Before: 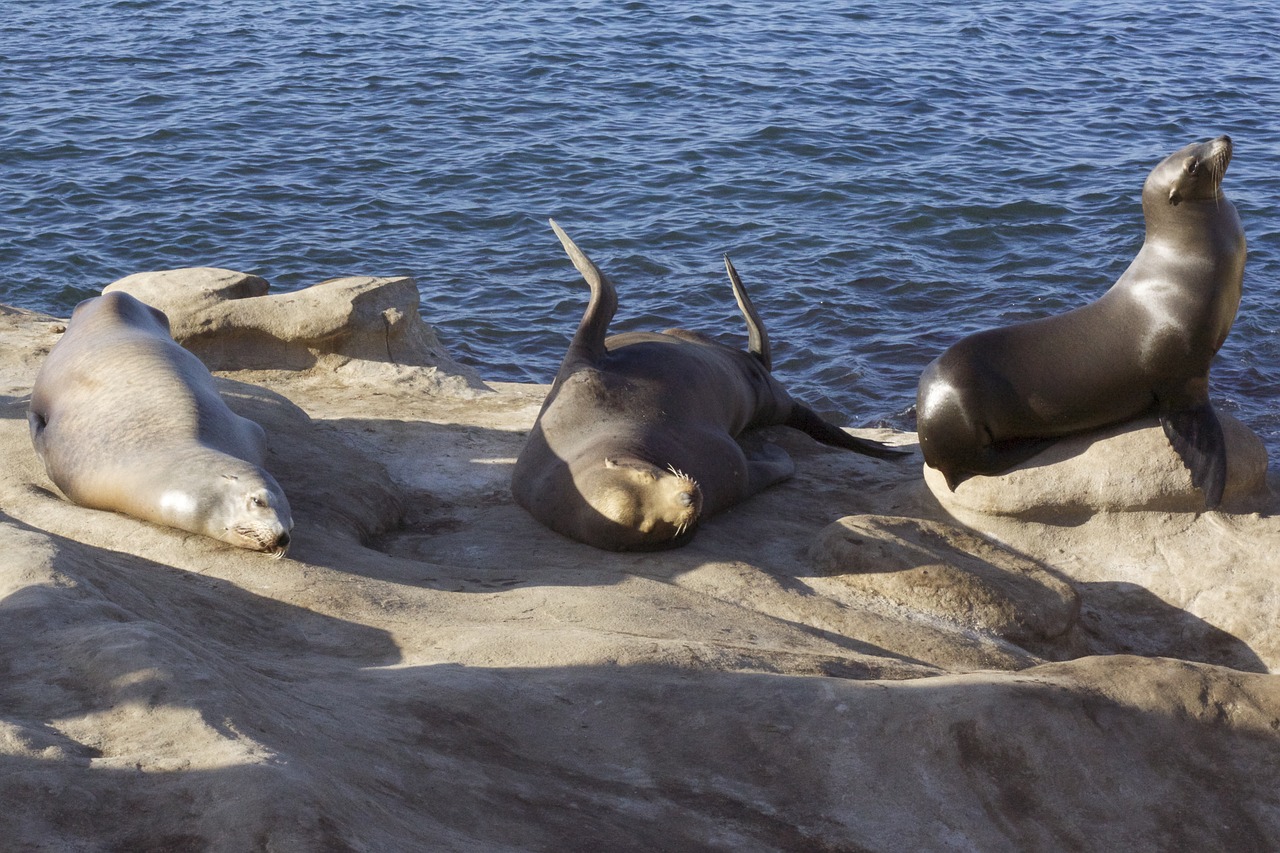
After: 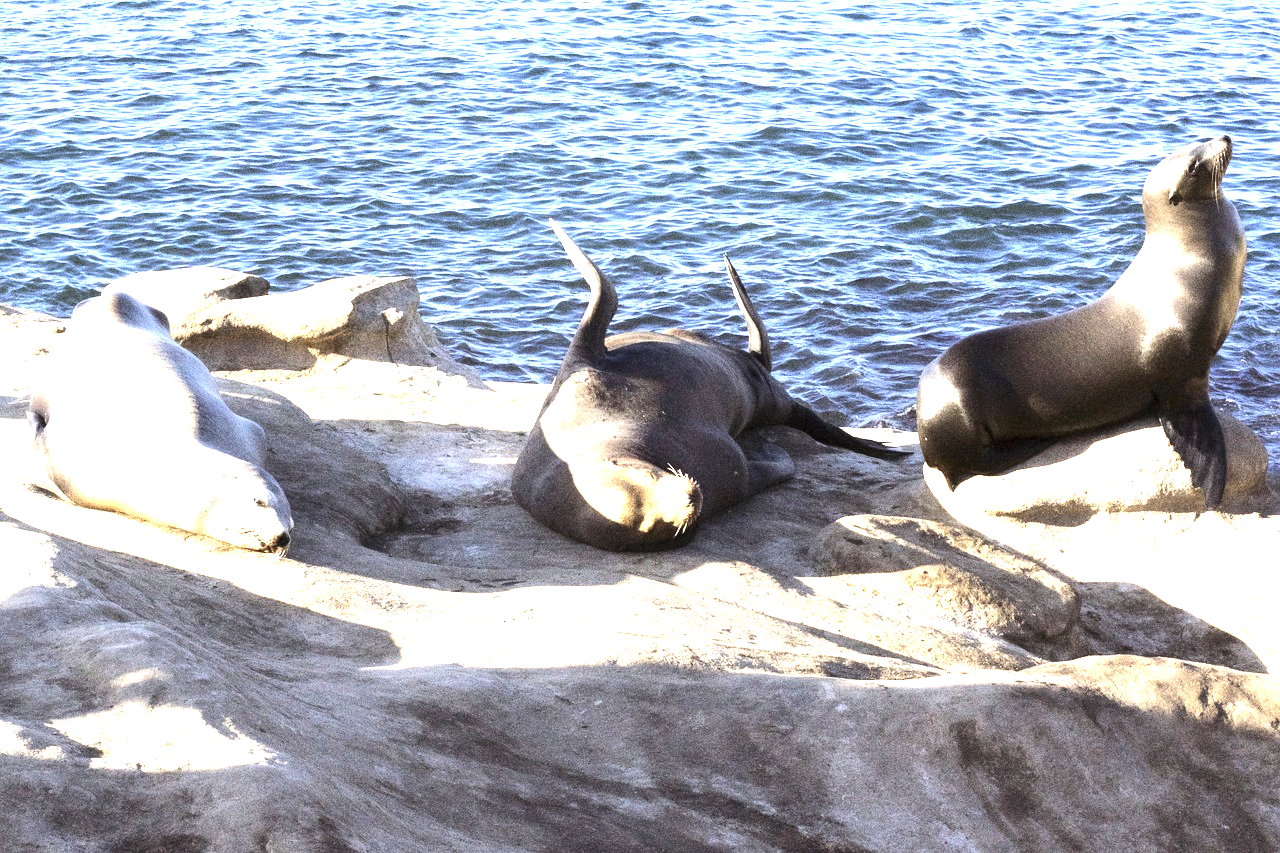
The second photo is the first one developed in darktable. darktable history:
grain: coarseness 0.09 ISO, strength 40%
exposure: black level correction 0, exposure 1.2 EV, compensate highlight preservation false
tone equalizer: -8 EV -1.08 EV, -7 EV -1.01 EV, -6 EV -0.867 EV, -5 EV -0.578 EV, -3 EV 0.578 EV, -2 EV 0.867 EV, -1 EV 1.01 EV, +0 EV 1.08 EV, edges refinement/feathering 500, mask exposure compensation -1.57 EV, preserve details no
